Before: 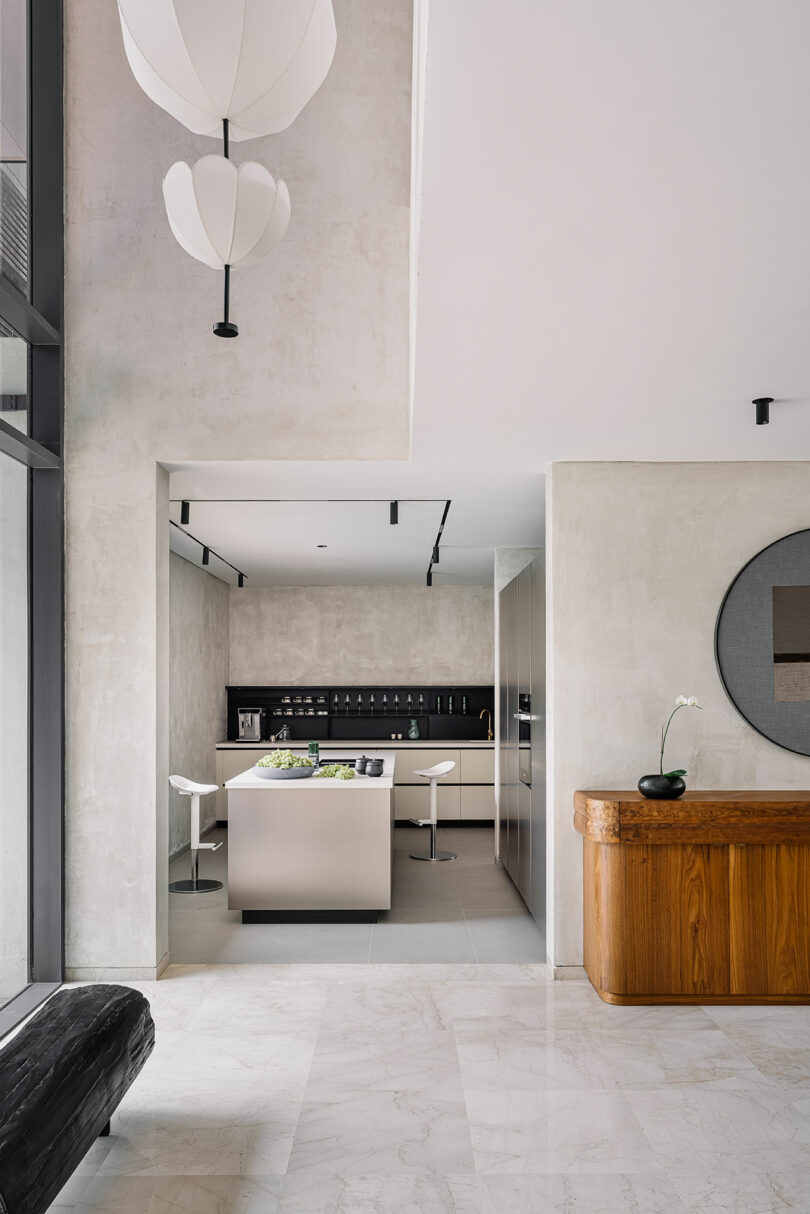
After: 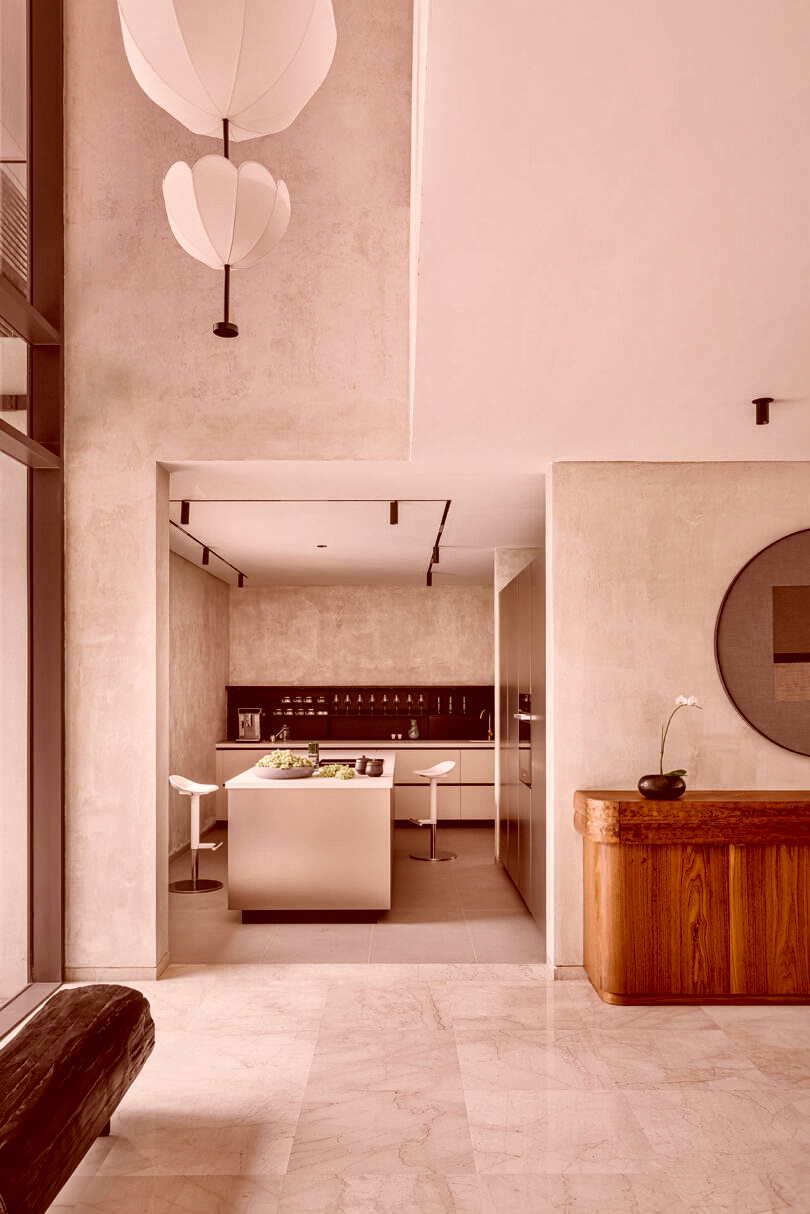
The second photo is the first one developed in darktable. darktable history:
exposure: compensate highlight preservation false
color correction: highlights a* 9.03, highlights b* 8.71, shadows a* 40, shadows b* 40, saturation 0.8
local contrast: mode bilateral grid, contrast 20, coarseness 50, detail 141%, midtone range 0.2
